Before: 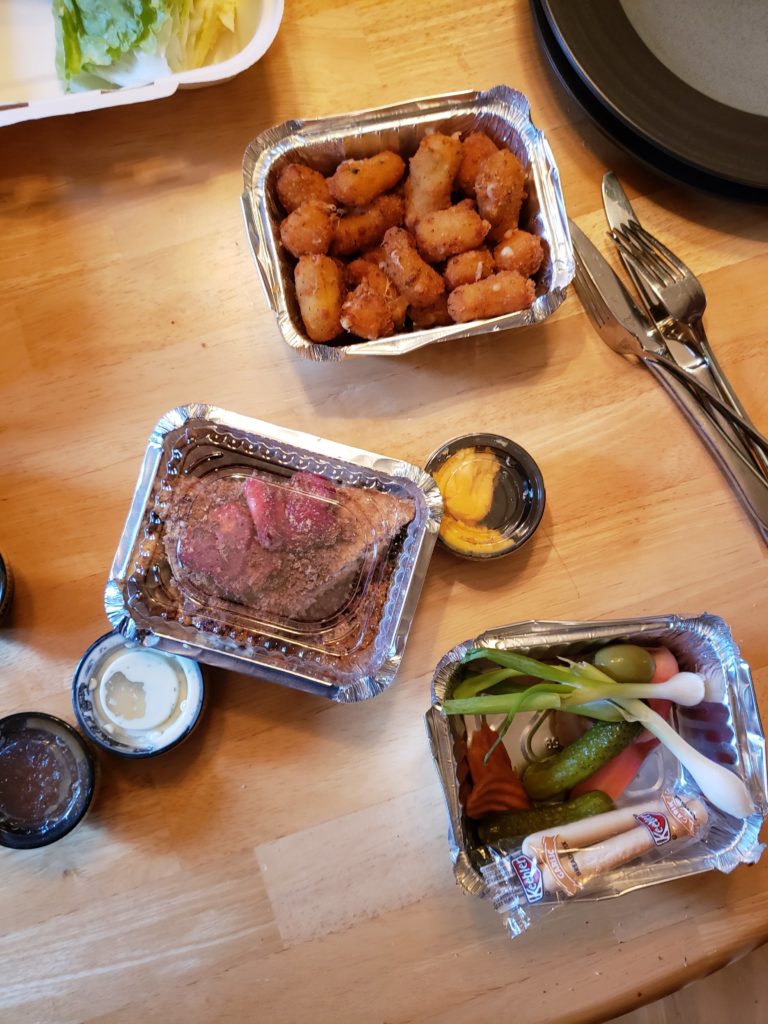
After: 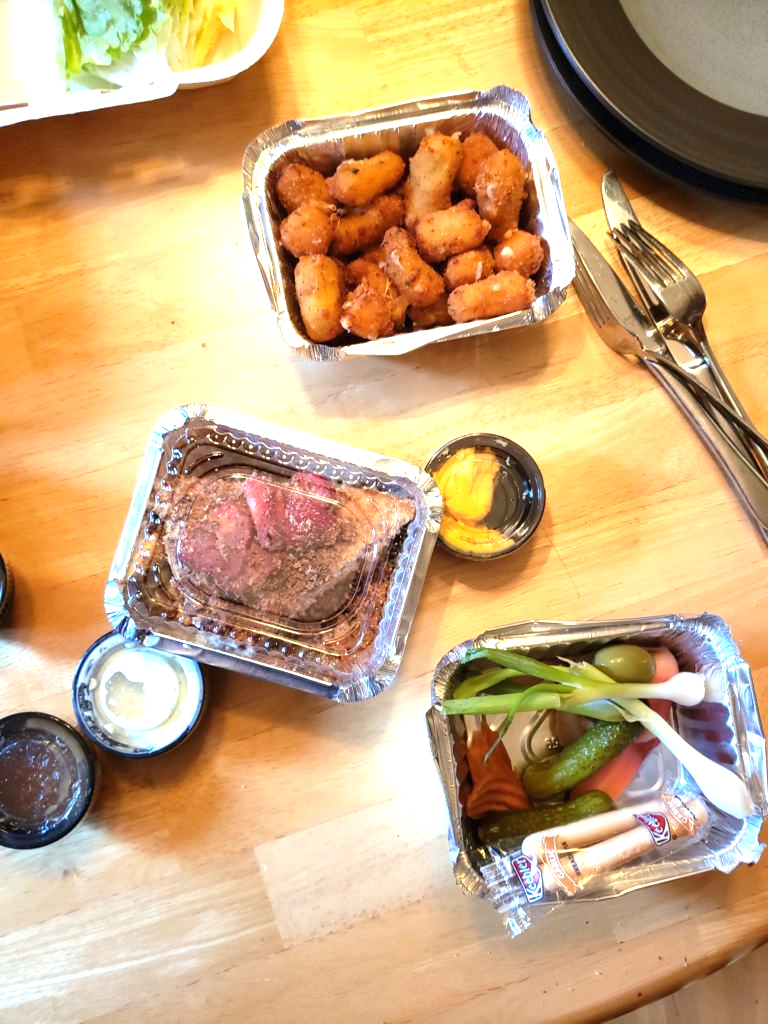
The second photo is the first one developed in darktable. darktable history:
exposure: black level correction 0, exposure 1 EV, compensate highlight preservation false
color correction: highlights a* -4.74, highlights b* 5.03, saturation 0.961
